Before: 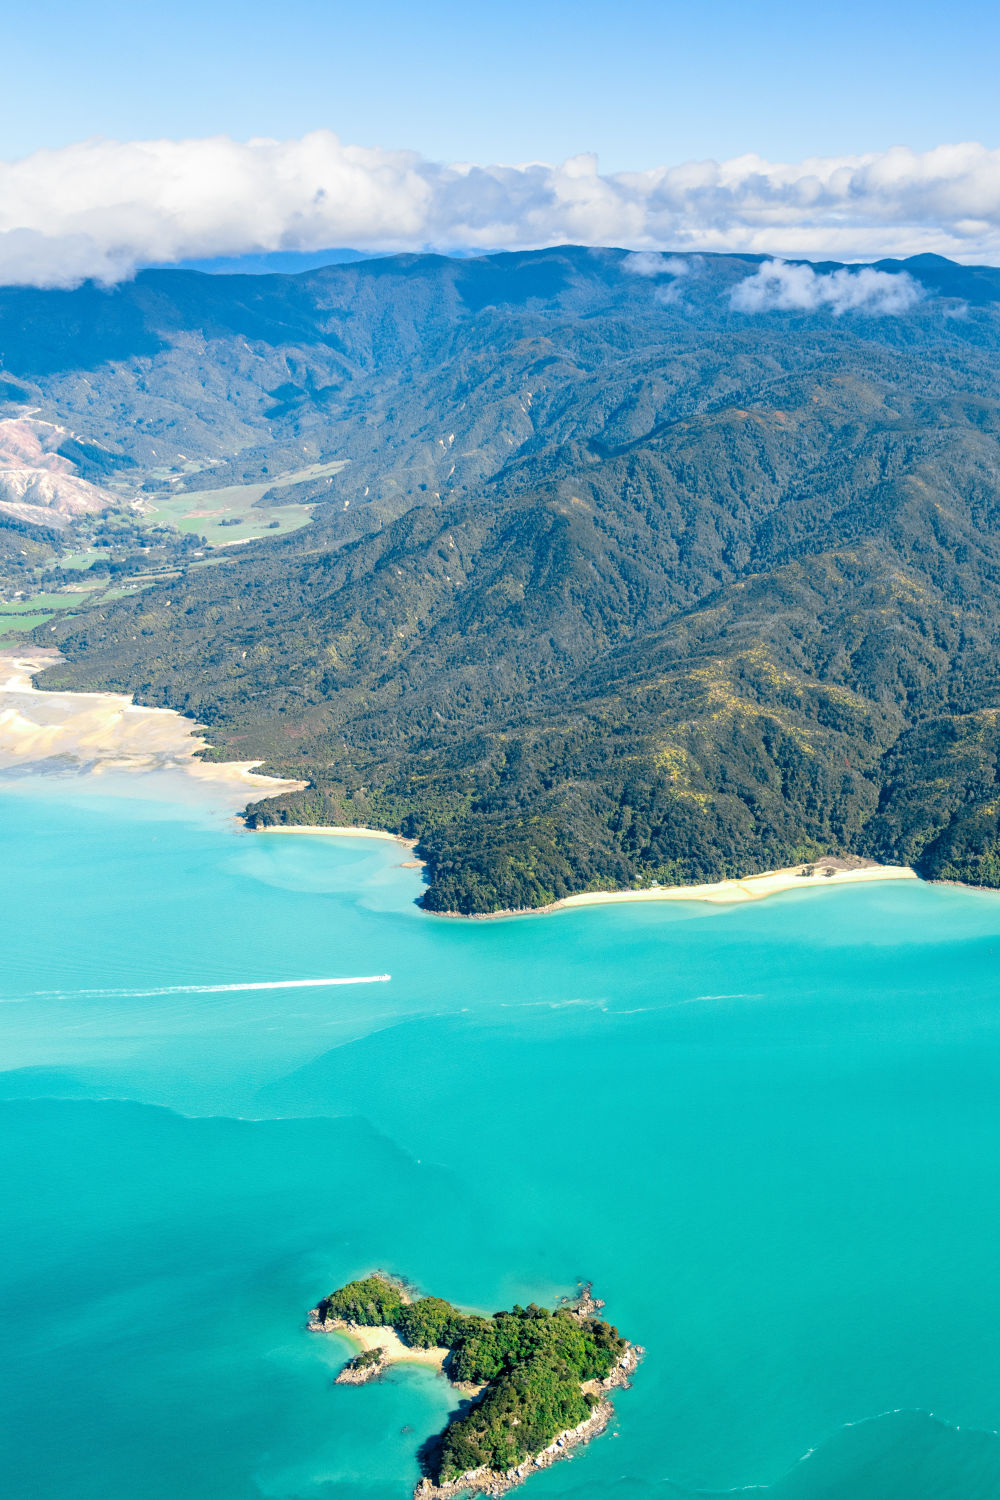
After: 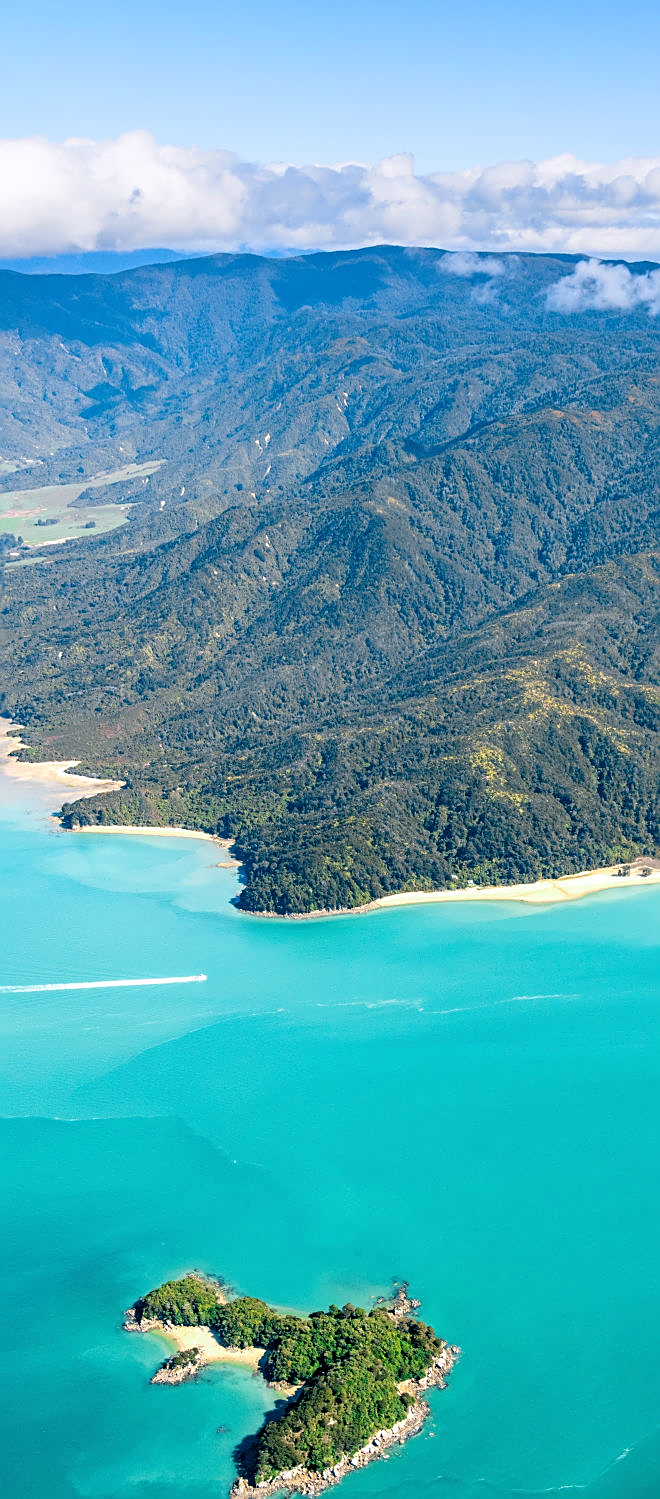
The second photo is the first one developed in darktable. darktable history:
crop and rotate: left 18.442%, right 15.508%
white balance: red 1.009, blue 1.027
sharpen: on, module defaults
